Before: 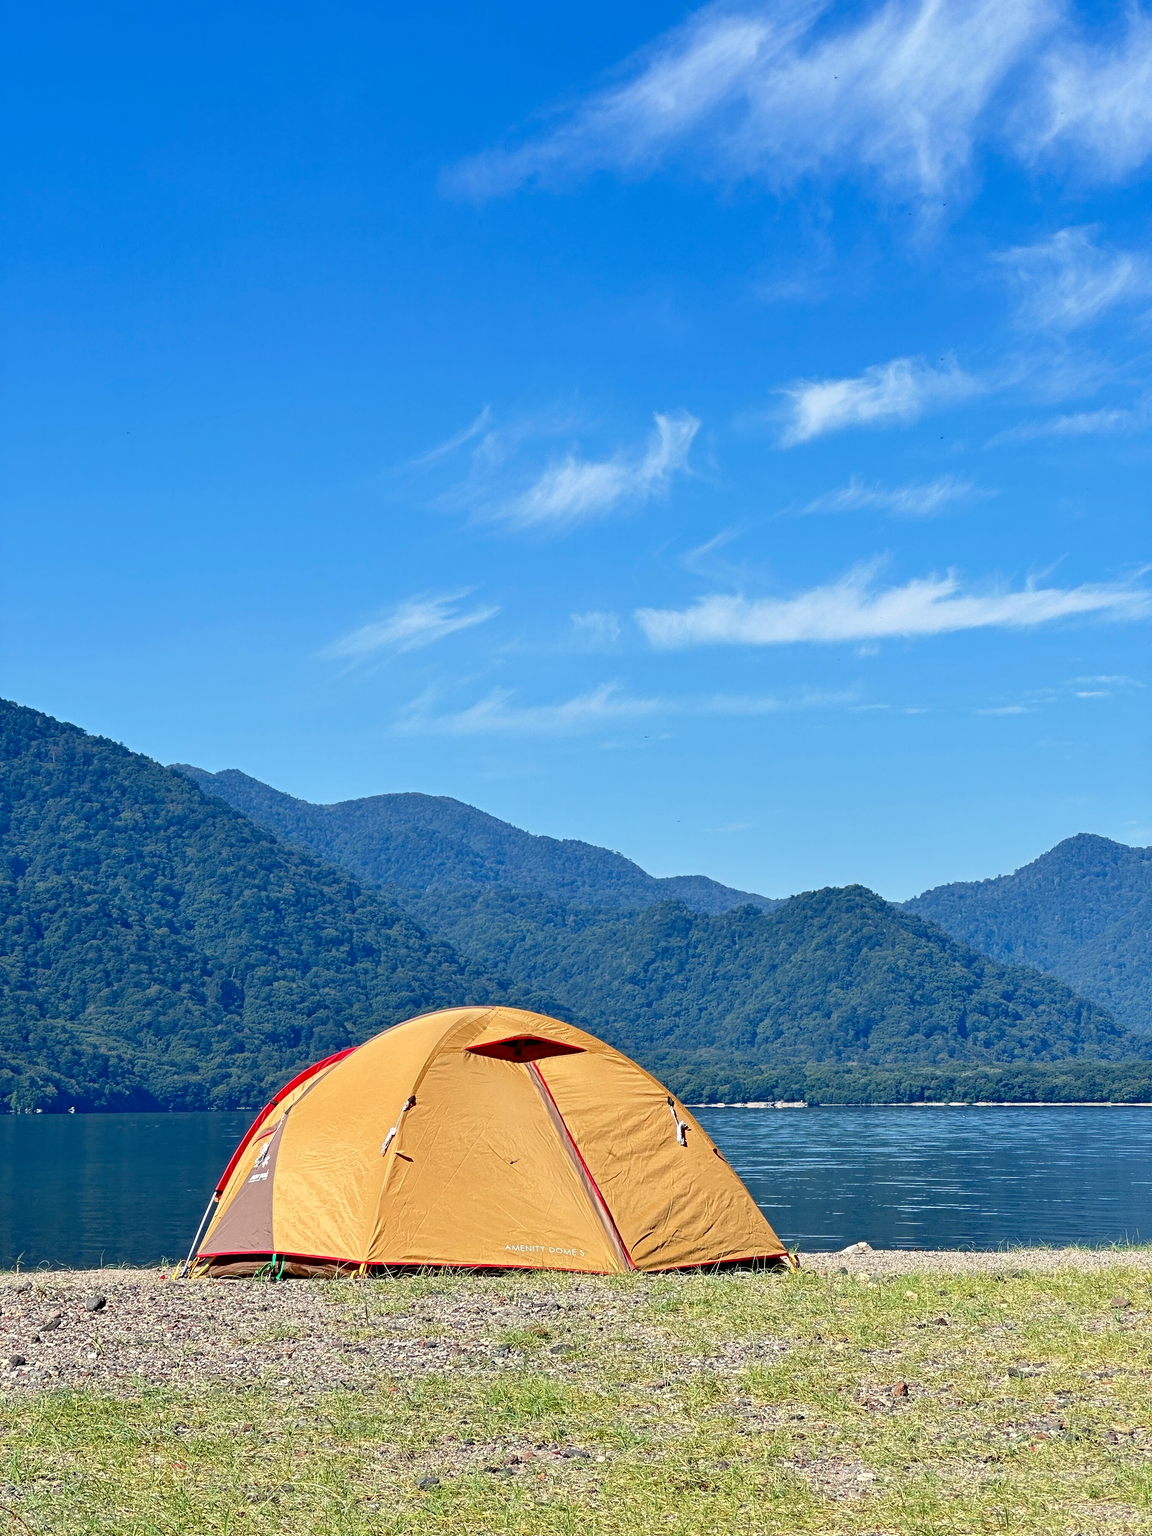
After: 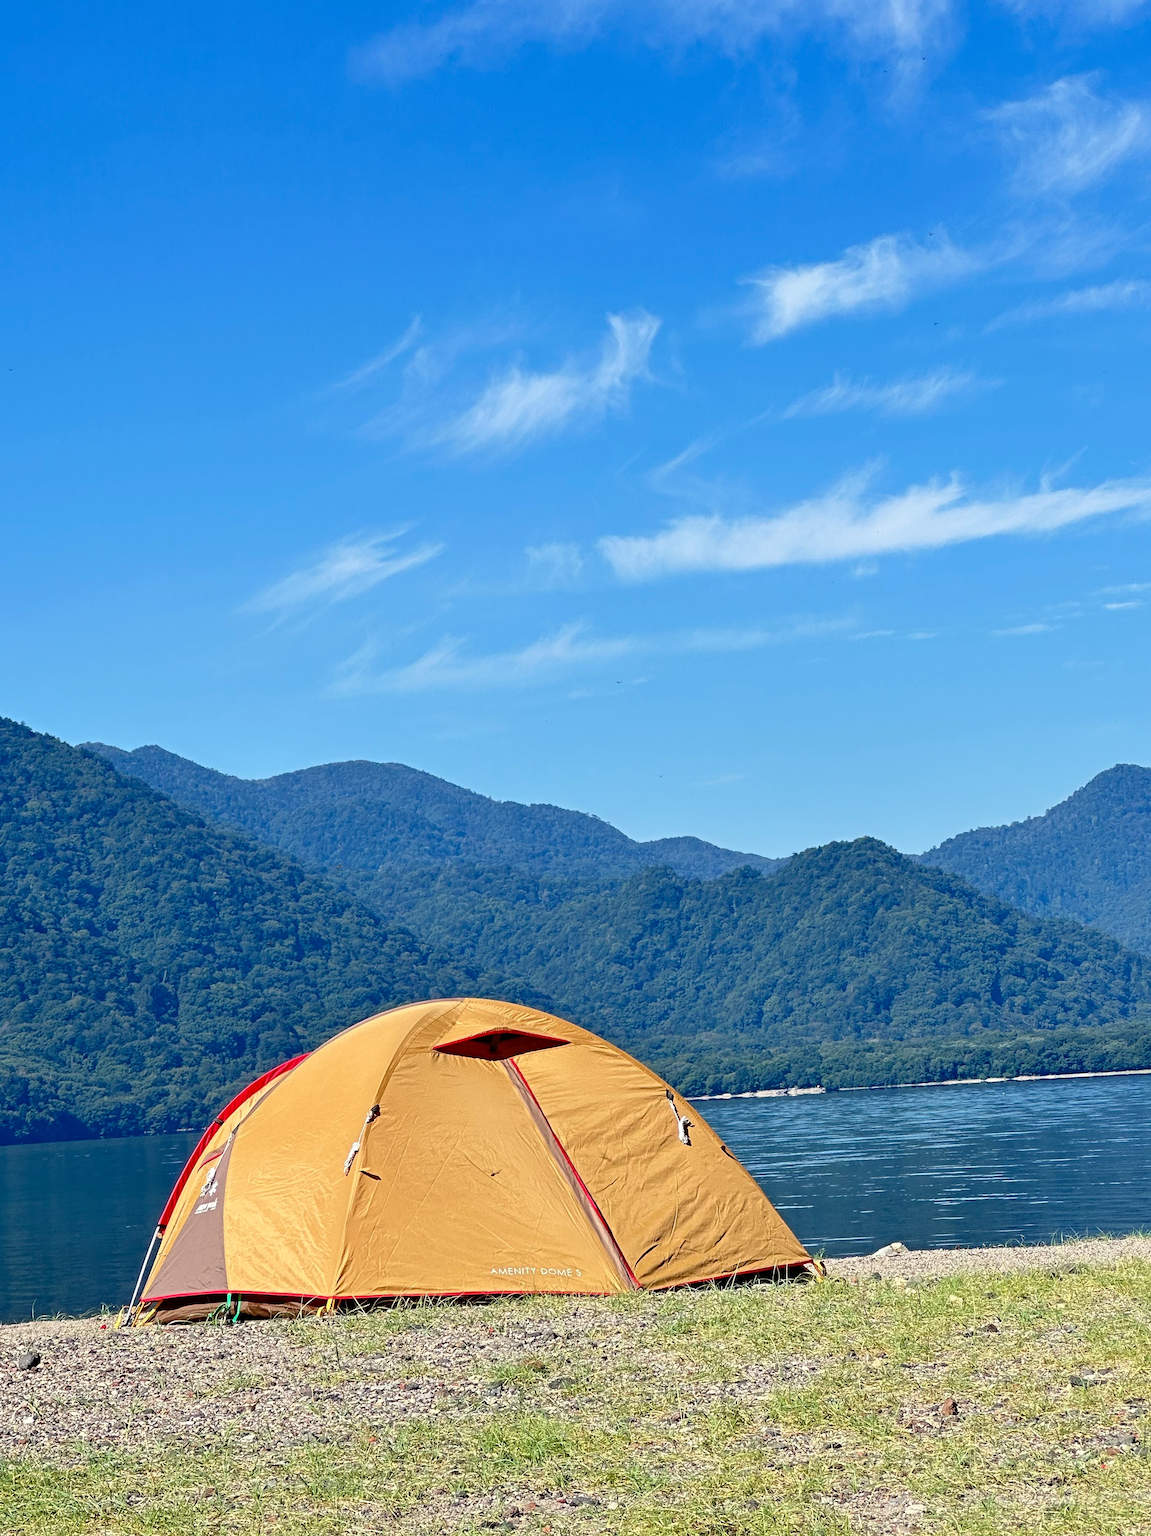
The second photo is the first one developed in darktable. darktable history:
crop and rotate: angle 3.2°, left 5.783%, top 5.717%
